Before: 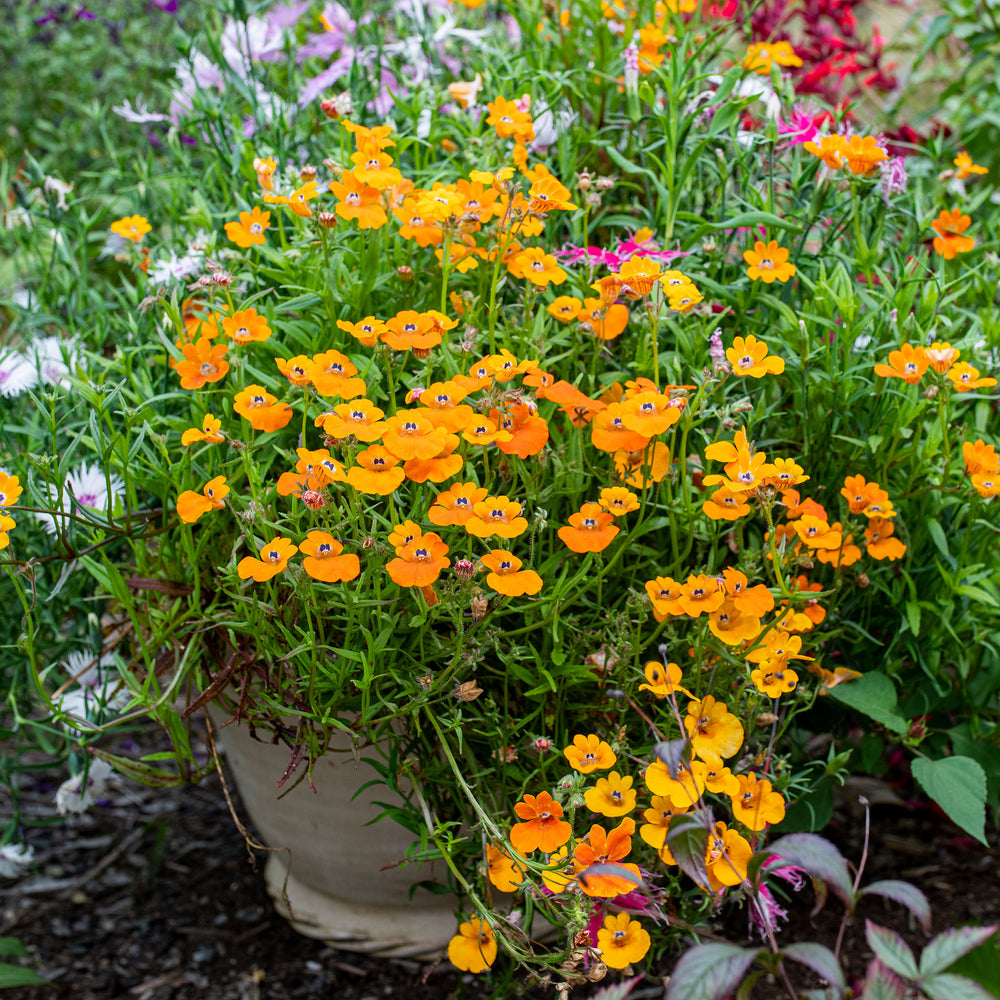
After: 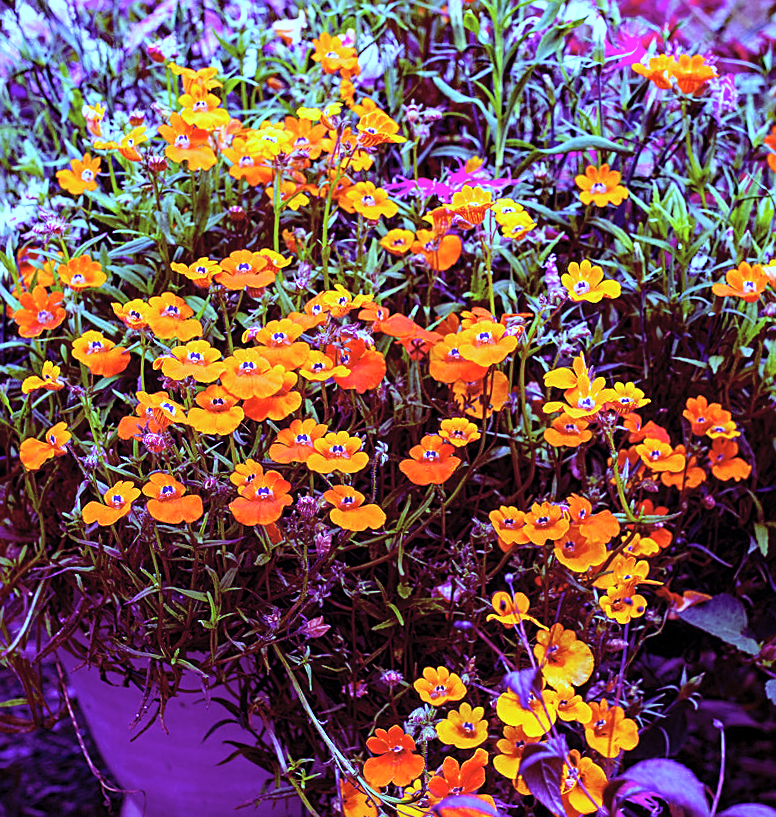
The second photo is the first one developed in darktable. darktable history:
crop: left 16.768%, top 8.653%, right 8.362%, bottom 12.485%
exposure: exposure 0.564 EV, compensate highlight preservation false
contrast brightness saturation: brightness 0.15
white balance: red 0.766, blue 1.537
color balance: mode lift, gamma, gain (sRGB), lift [1, 1, 0.101, 1]
sharpen: on, module defaults
tone equalizer: on, module defaults
rotate and perspective: rotation -2.22°, lens shift (horizontal) -0.022, automatic cropping off
